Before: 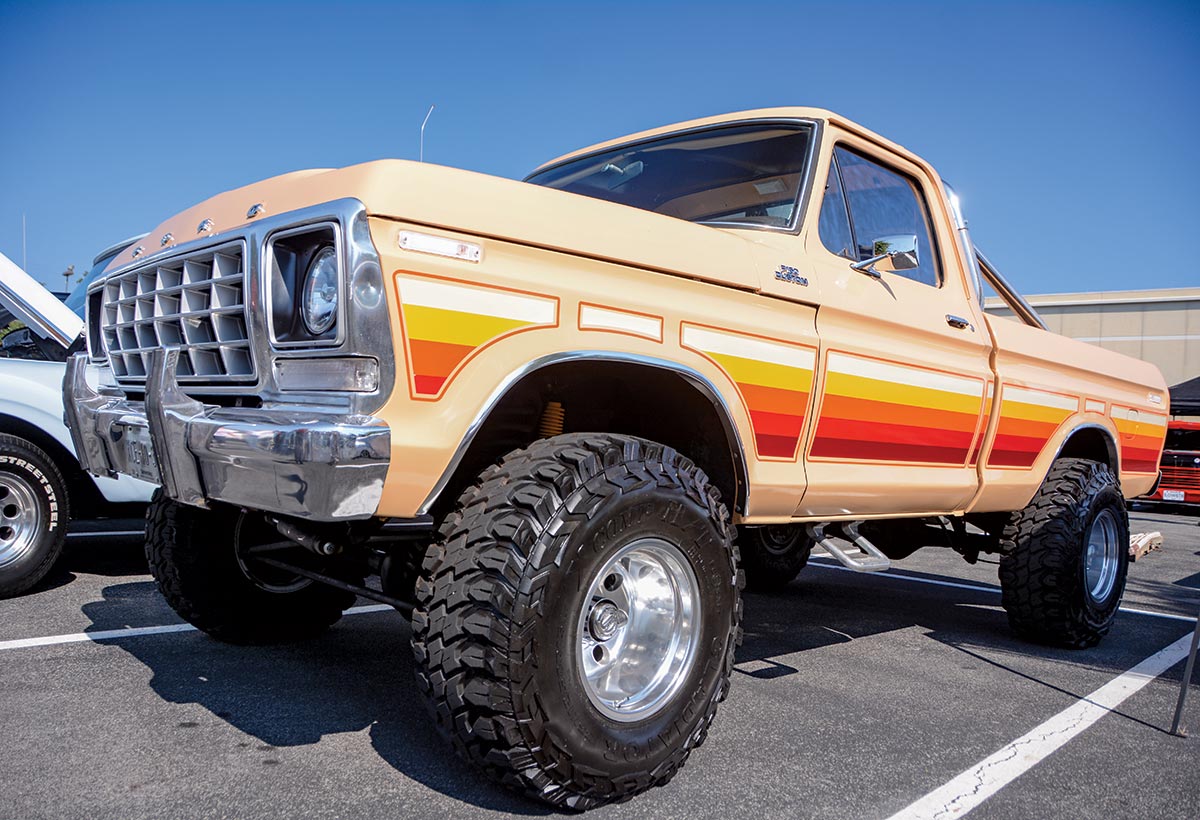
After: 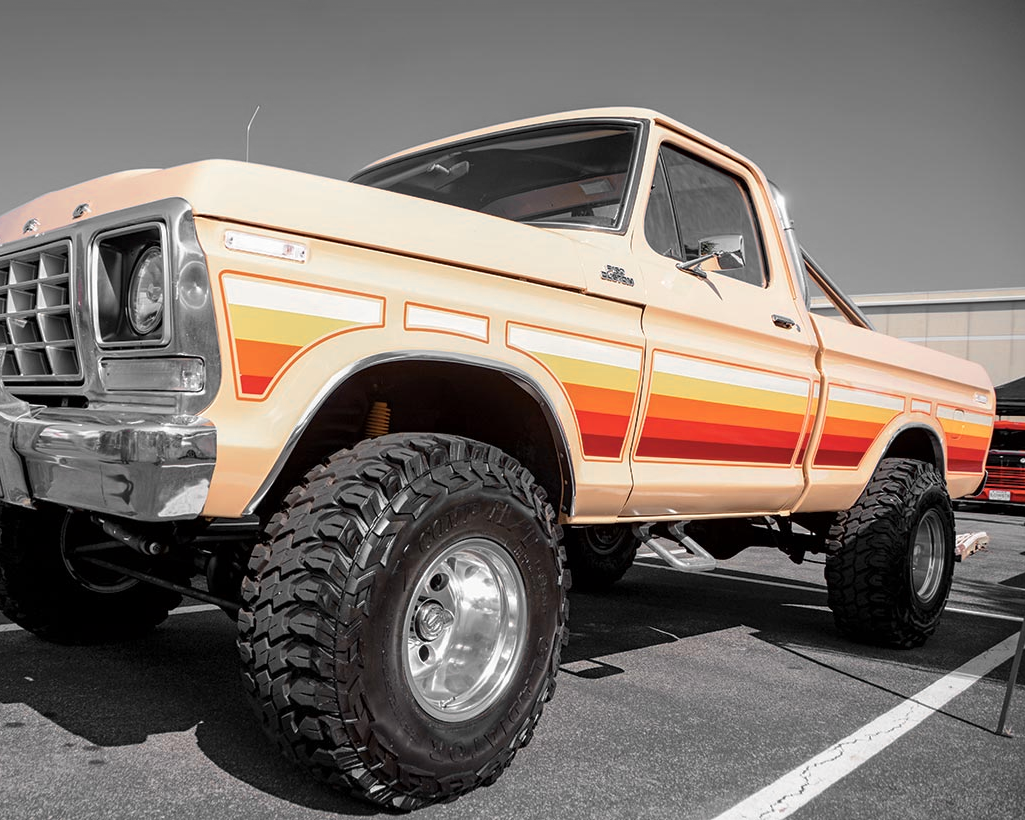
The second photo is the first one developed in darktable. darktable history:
color zones: curves: ch0 [(0, 0.447) (0.184, 0.543) (0.323, 0.476) (0.429, 0.445) (0.571, 0.443) (0.714, 0.451) (0.857, 0.452) (1, 0.447)]; ch1 [(0, 0.464) (0.176, 0.46) (0.287, 0.177) (0.429, 0.002) (0.571, 0) (0.714, 0) (0.857, 0) (1, 0.464)]
crop and rotate: left 14.557%
